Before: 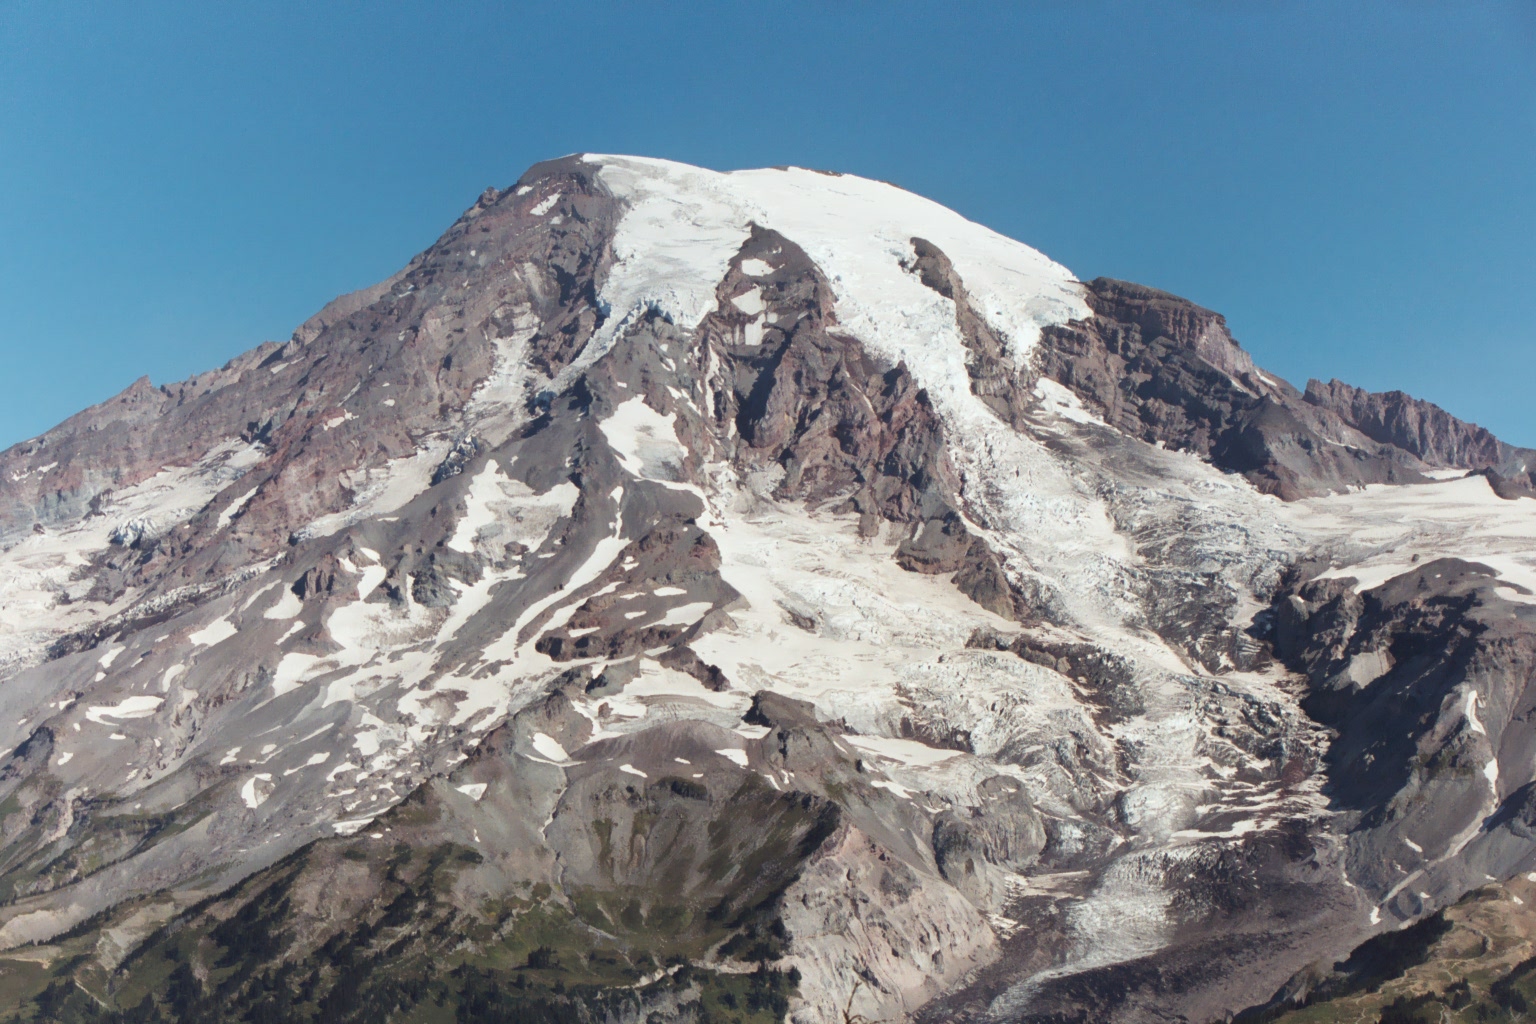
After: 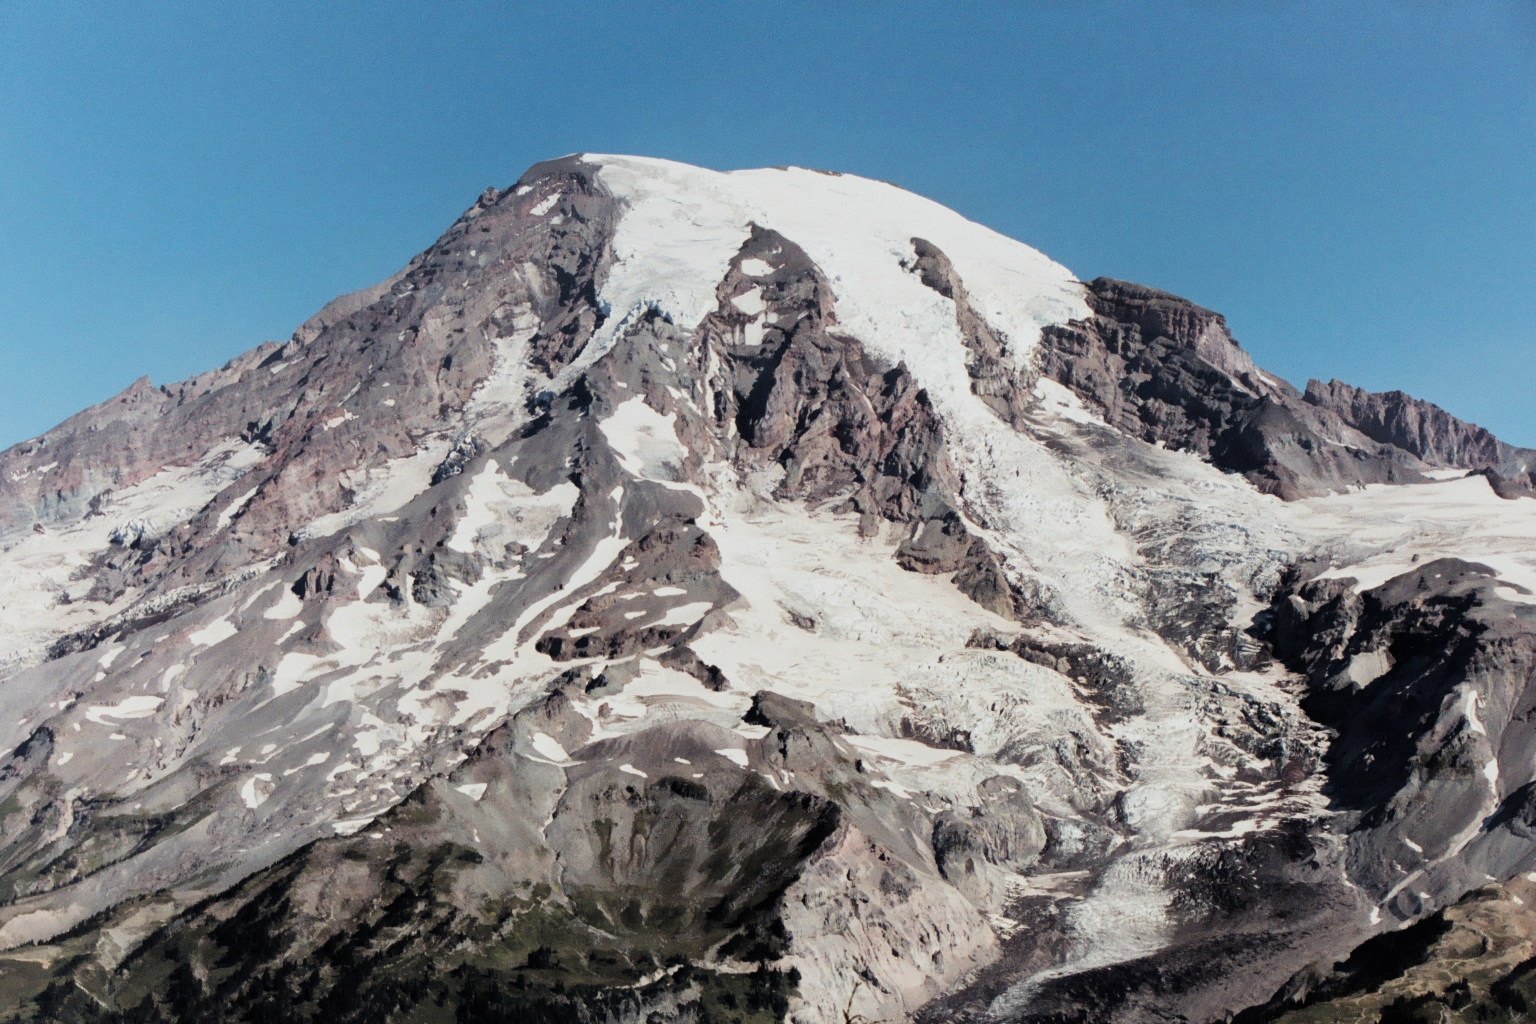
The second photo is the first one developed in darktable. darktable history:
filmic rgb: black relative exposure -5 EV, hardness 2.88, contrast 1.4, highlights saturation mix -30%
grain: coarseness 0.09 ISO, strength 10%
